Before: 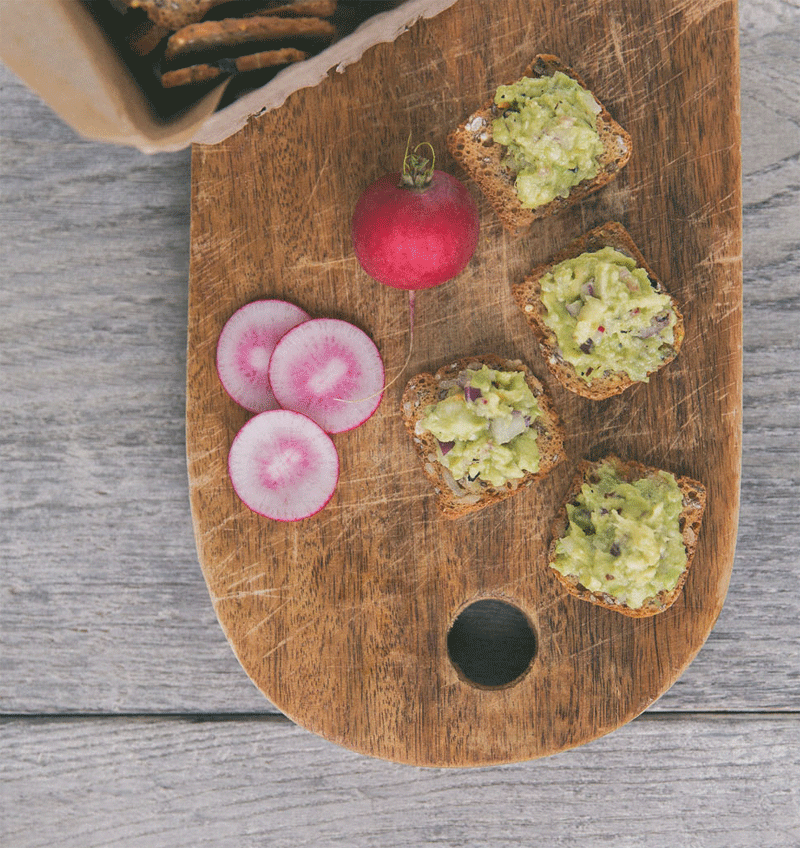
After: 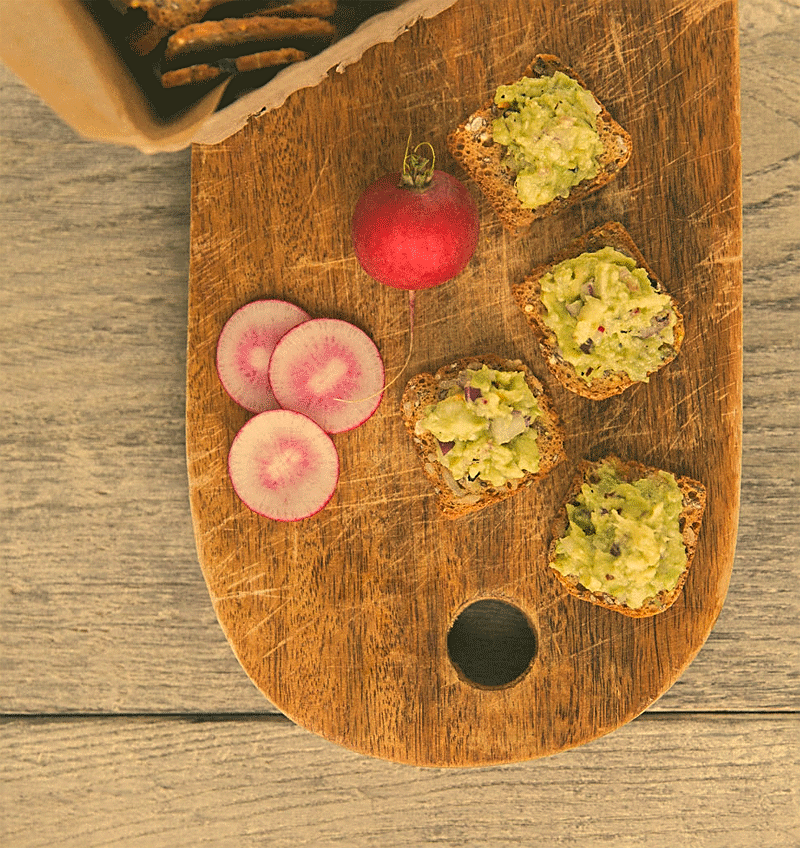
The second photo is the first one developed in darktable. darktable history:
white balance: red 1.123, blue 0.83
color correction: highlights a* 1.39, highlights b* 17.83
sharpen: on, module defaults
